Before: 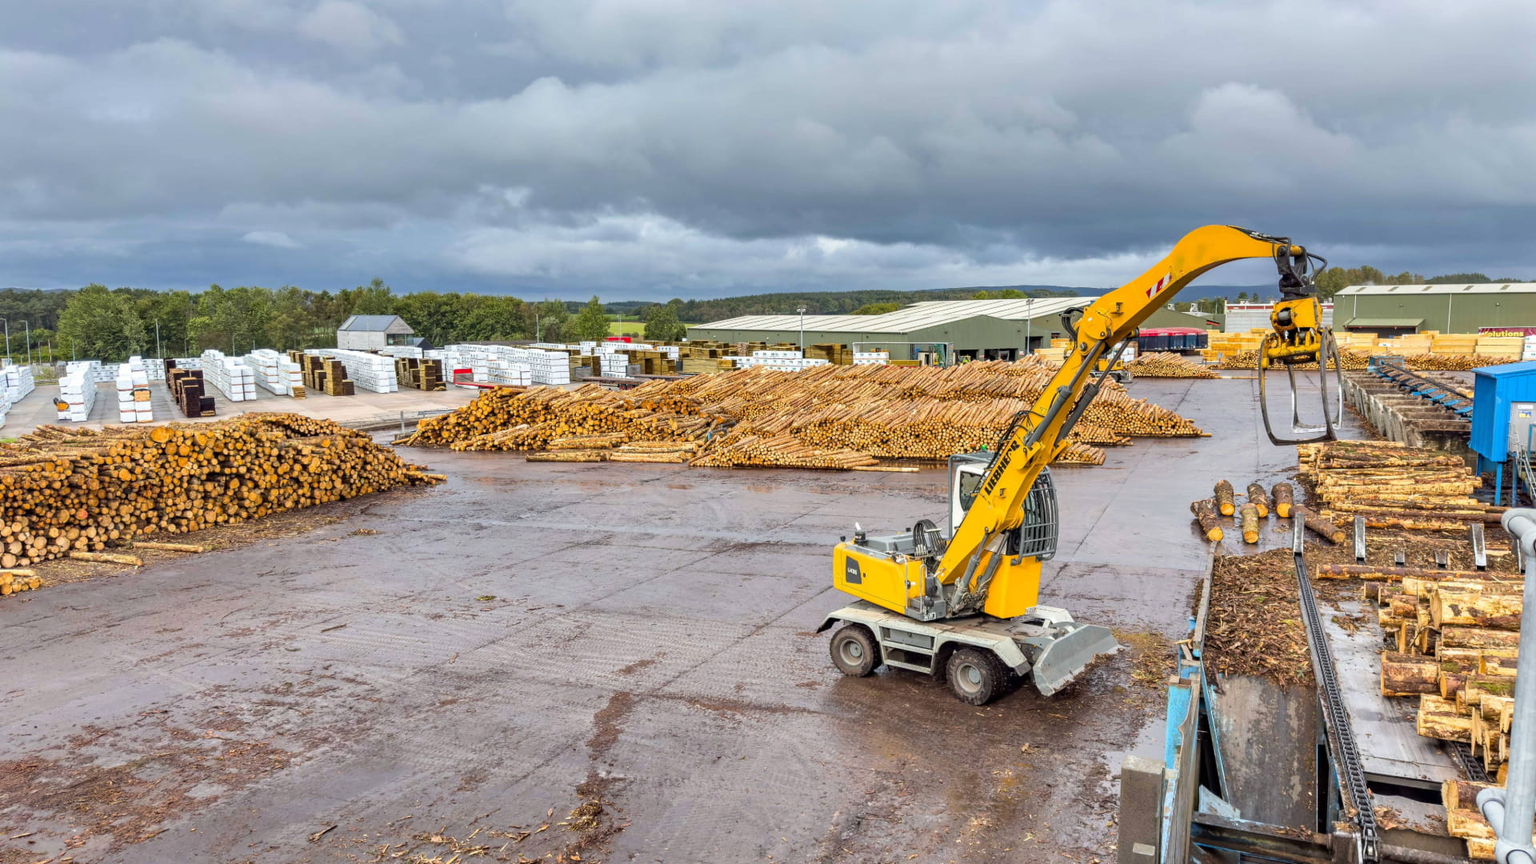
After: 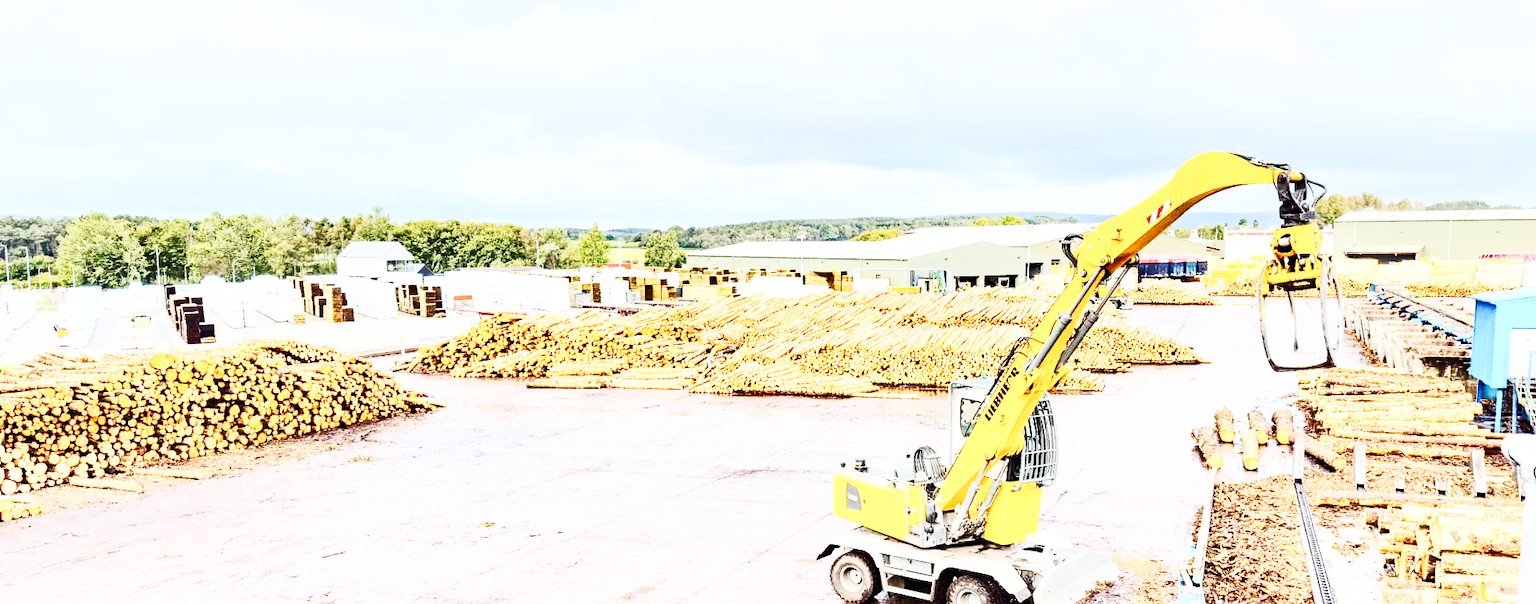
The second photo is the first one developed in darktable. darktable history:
crop and rotate: top 8.662%, bottom 21.334%
tone curve: curves: ch0 [(0, 0) (0.003, 0.003) (0.011, 0.014) (0.025, 0.033) (0.044, 0.06) (0.069, 0.096) (0.1, 0.132) (0.136, 0.174) (0.177, 0.226) (0.224, 0.282) (0.277, 0.352) (0.335, 0.435) (0.399, 0.524) (0.468, 0.615) (0.543, 0.695) (0.623, 0.771) (0.709, 0.835) (0.801, 0.894) (0.898, 0.944) (1, 1)], preserve colors none
base curve: curves: ch0 [(0, 0.003) (0.001, 0.002) (0.006, 0.004) (0.02, 0.022) (0.048, 0.086) (0.094, 0.234) (0.162, 0.431) (0.258, 0.629) (0.385, 0.8) (0.548, 0.918) (0.751, 0.988) (1, 1)], preserve colors none
contrast brightness saturation: contrast 0.386, brightness 0.108
